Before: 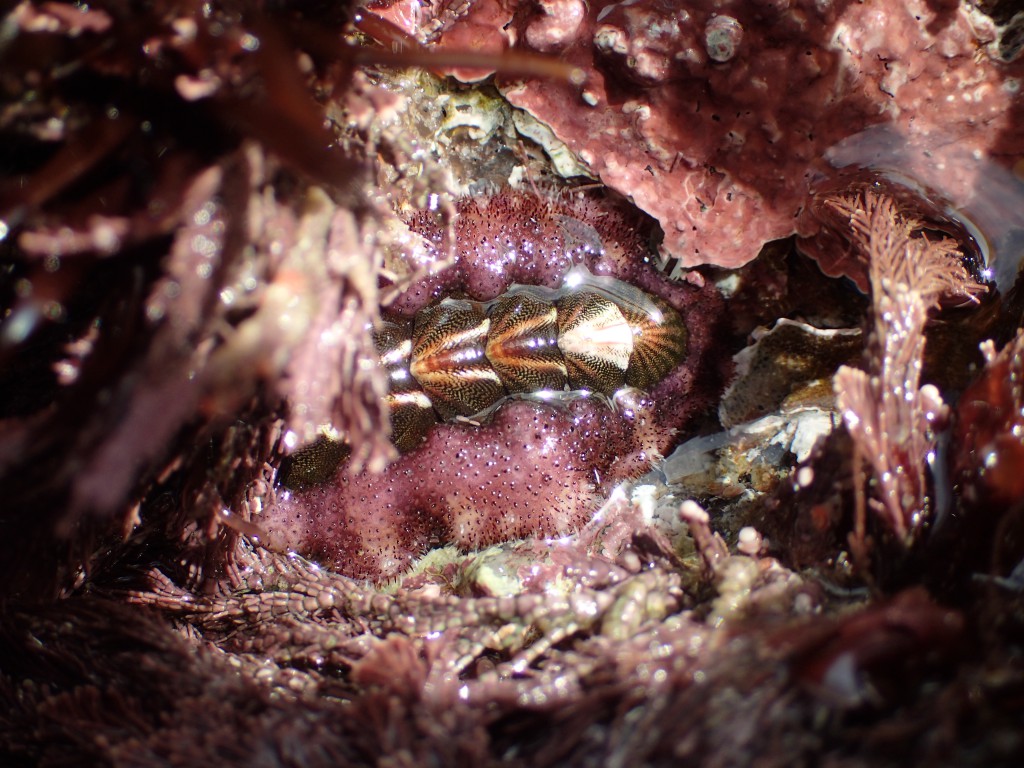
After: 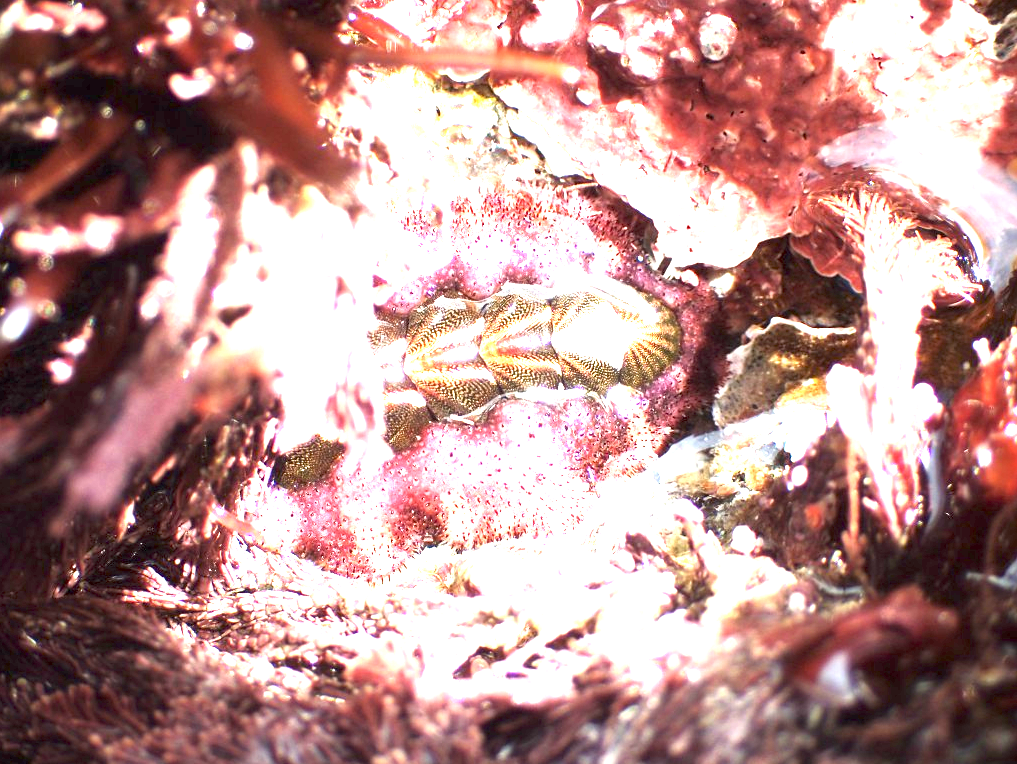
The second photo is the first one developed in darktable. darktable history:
crop and rotate: left 0.614%, top 0.179%, bottom 0.309%
exposure: exposure 3 EV, compensate highlight preservation false
